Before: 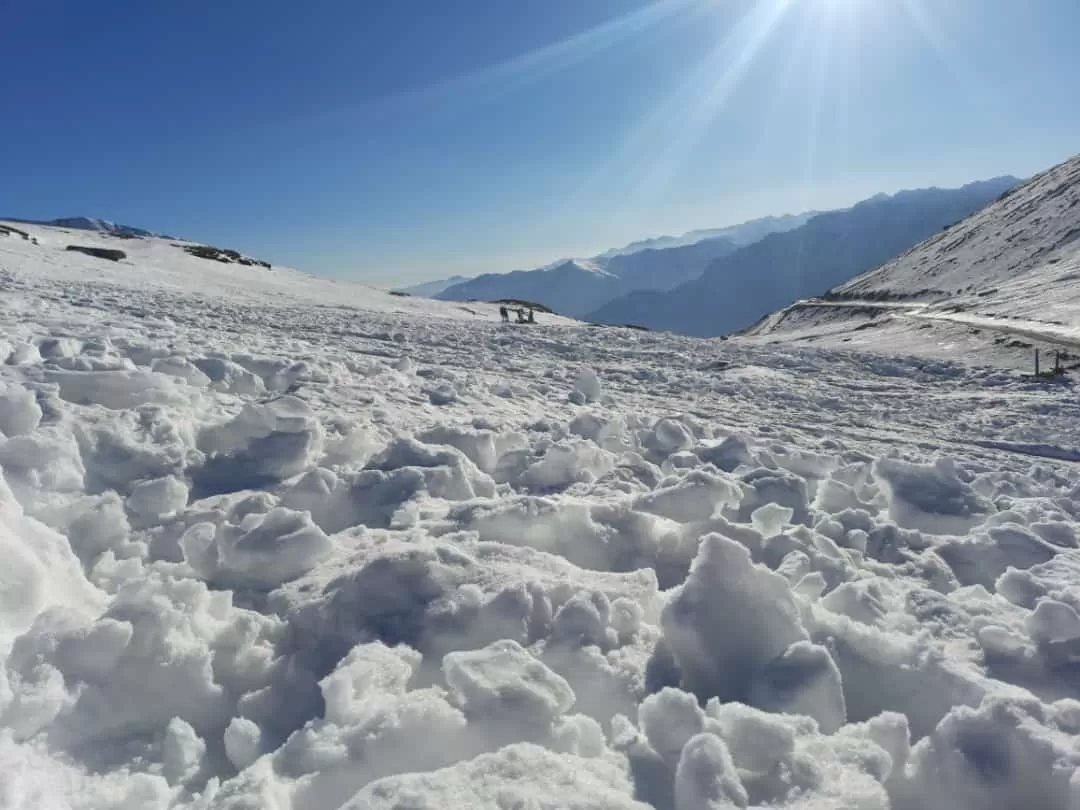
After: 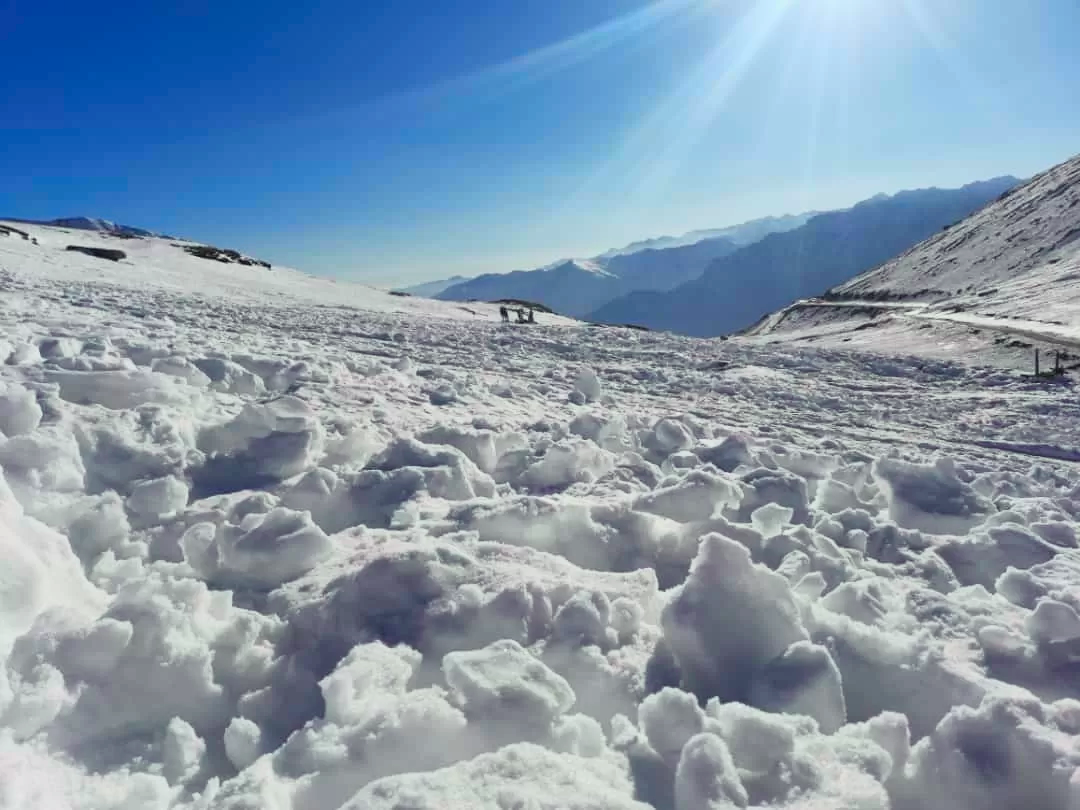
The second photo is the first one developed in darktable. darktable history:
exposure: exposure -0.157 EV, compensate highlight preservation false
tone curve: curves: ch0 [(0, 0.024) (0.031, 0.027) (0.113, 0.069) (0.198, 0.18) (0.304, 0.303) (0.441, 0.462) (0.557, 0.6) (0.711, 0.79) (0.812, 0.878) (0.927, 0.935) (1, 0.963)]; ch1 [(0, 0) (0.222, 0.2) (0.343, 0.325) (0.45, 0.441) (0.502, 0.501) (0.527, 0.534) (0.55, 0.561) (0.632, 0.656) (0.735, 0.754) (1, 1)]; ch2 [(0, 0) (0.249, 0.222) (0.352, 0.348) (0.424, 0.439) (0.476, 0.482) (0.499, 0.501) (0.517, 0.516) (0.532, 0.544) (0.558, 0.585) (0.596, 0.629) (0.726, 0.745) (0.82, 0.796) (0.998, 0.928)], color space Lab, independent channels, preserve colors none
color balance rgb: shadows lift › chroma 3.131%, shadows lift › hue 280.13°, linear chroma grading › global chroma 14.551%, perceptual saturation grading › global saturation 17.911%
